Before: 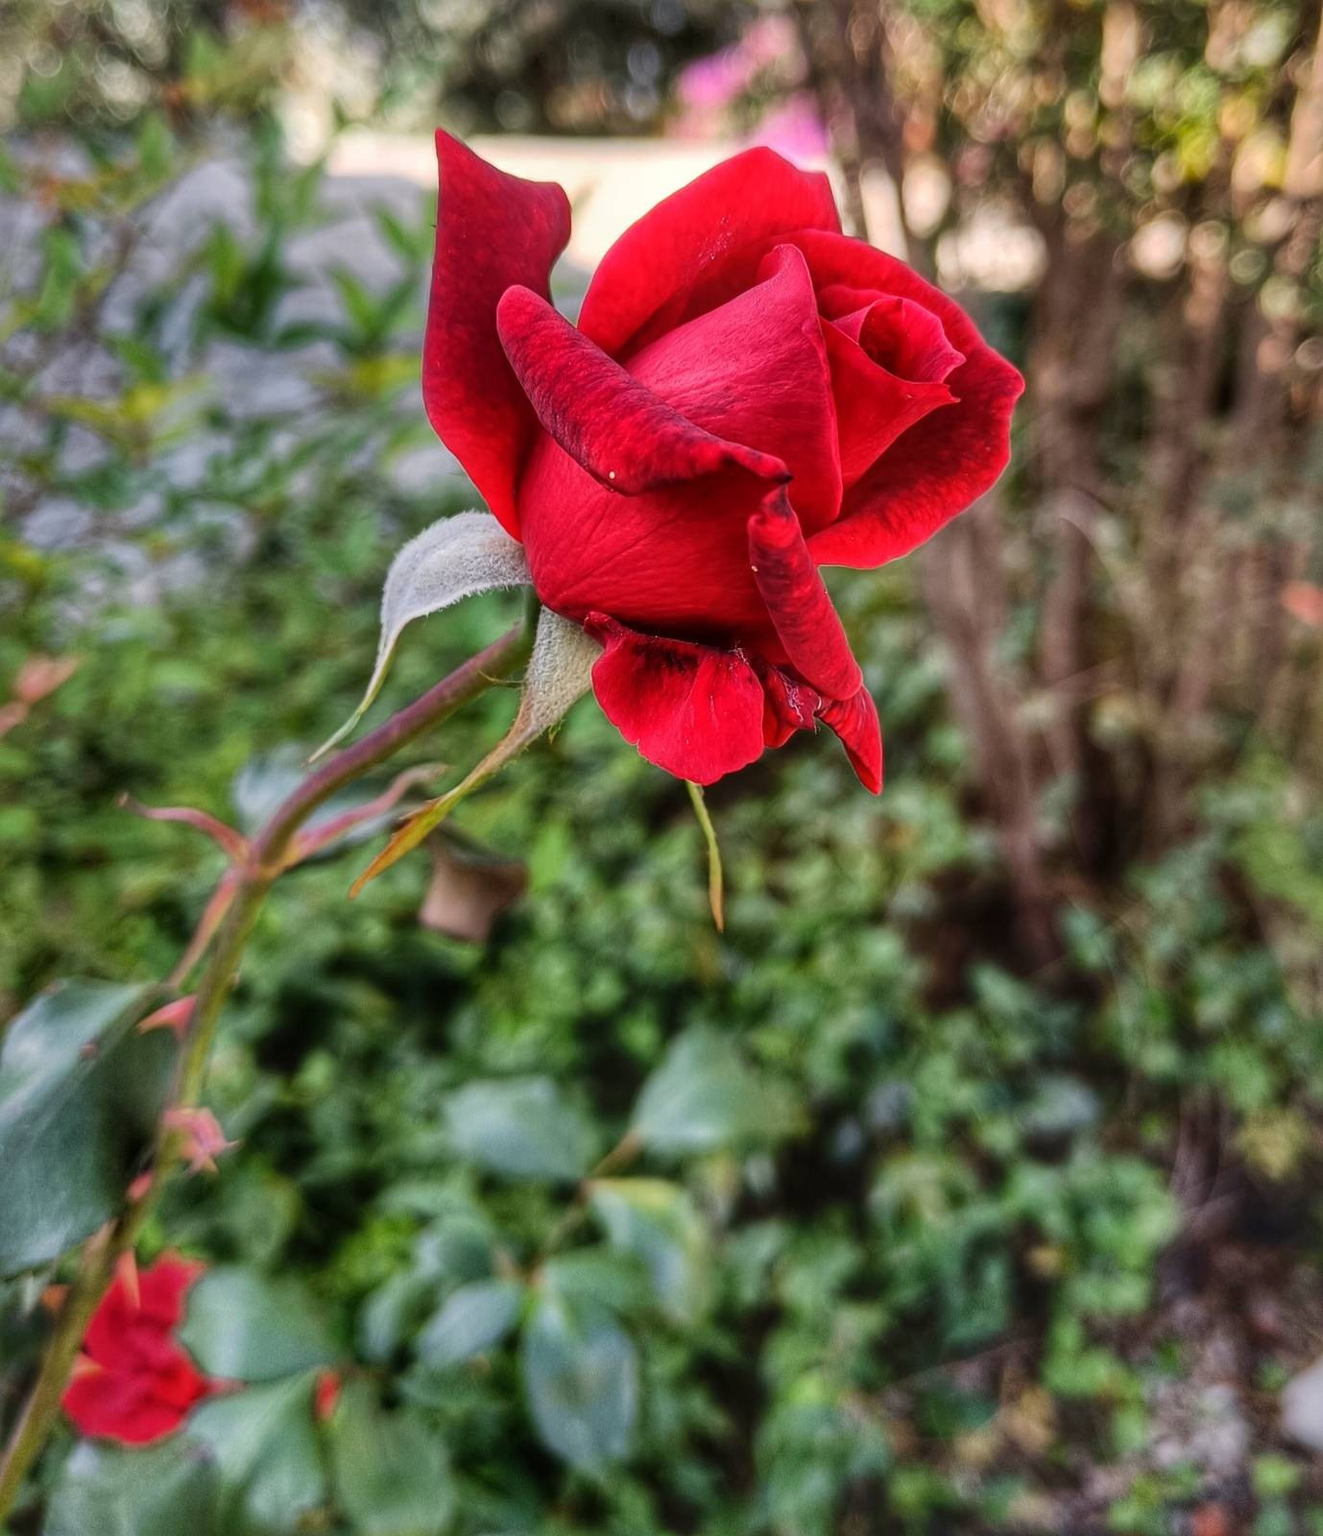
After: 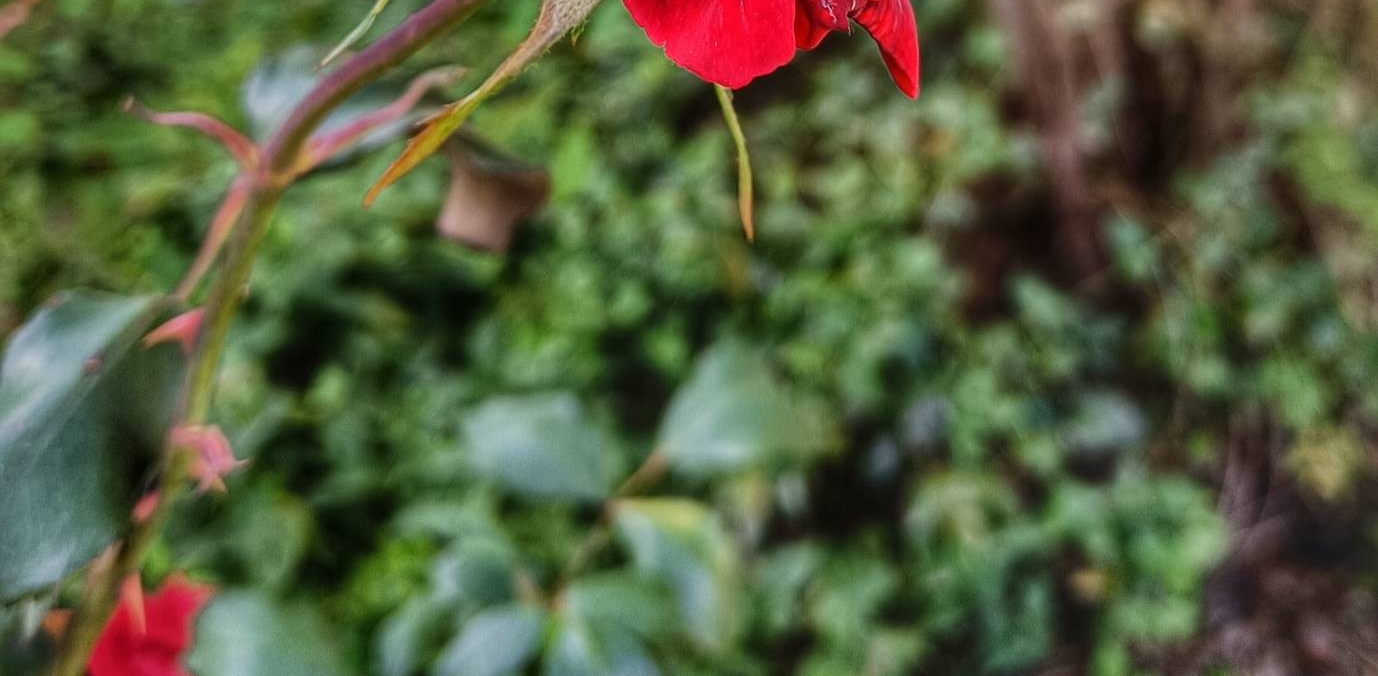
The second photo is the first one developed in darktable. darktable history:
crop: top 45.594%, bottom 12.15%
